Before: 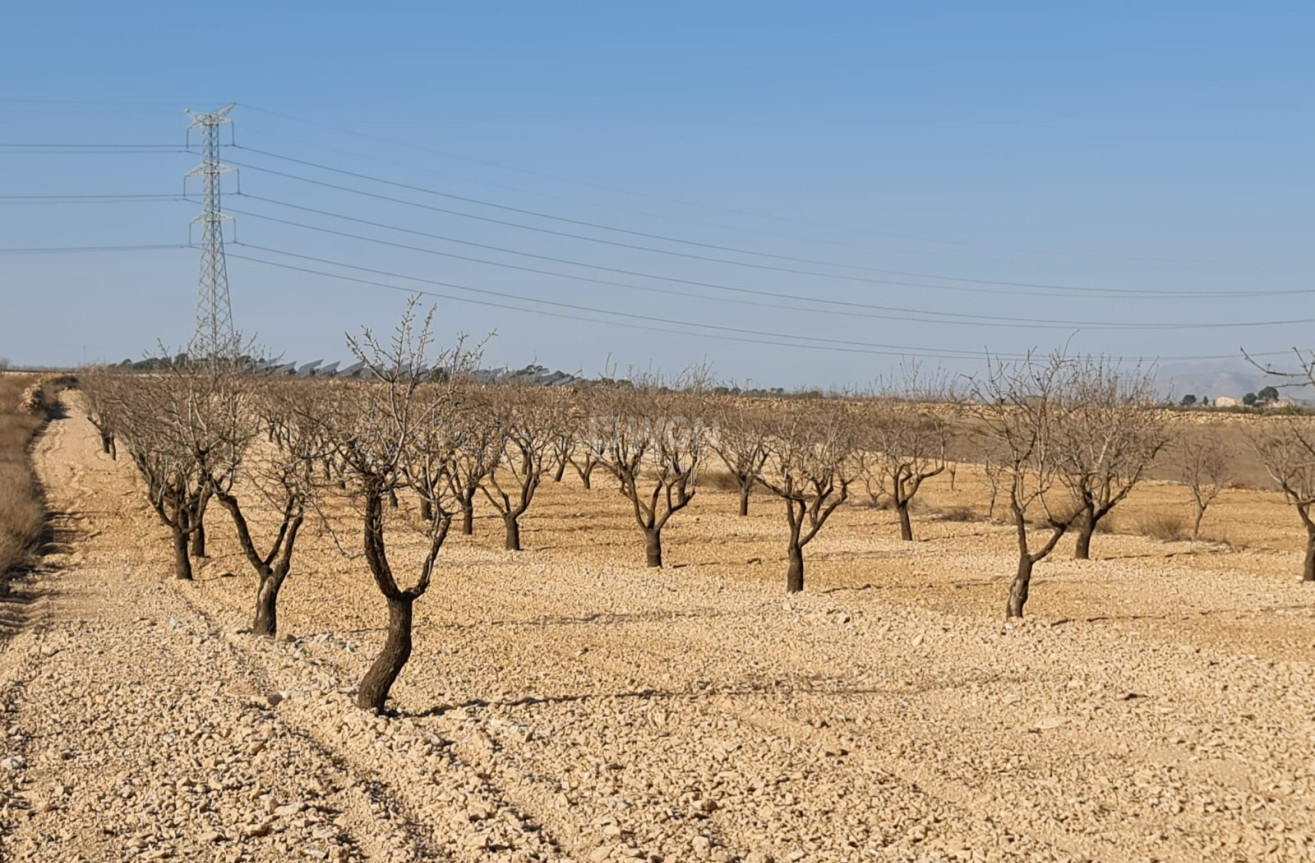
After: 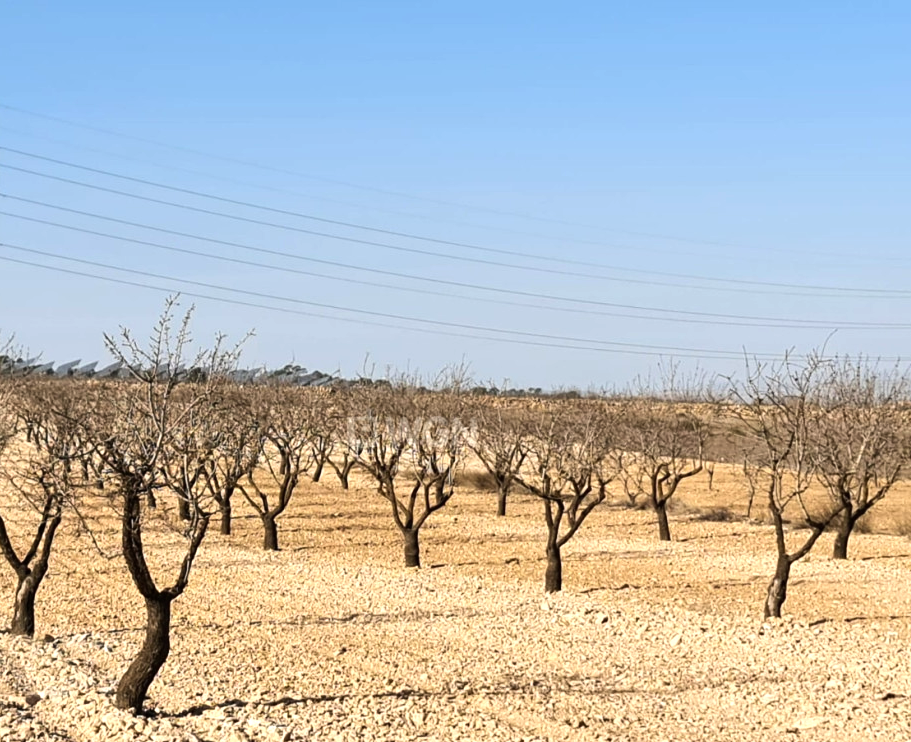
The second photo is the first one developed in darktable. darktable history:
tone equalizer: -8 EV -0.75 EV, -7 EV -0.7 EV, -6 EV -0.6 EV, -5 EV -0.4 EV, -3 EV 0.4 EV, -2 EV 0.6 EV, -1 EV 0.7 EV, +0 EV 0.75 EV, edges refinement/feathering 500, mask exposure compensation -1.57 EV, preserve details no
crop: left 18.479%, right 12.2%, bottom 13.971%
